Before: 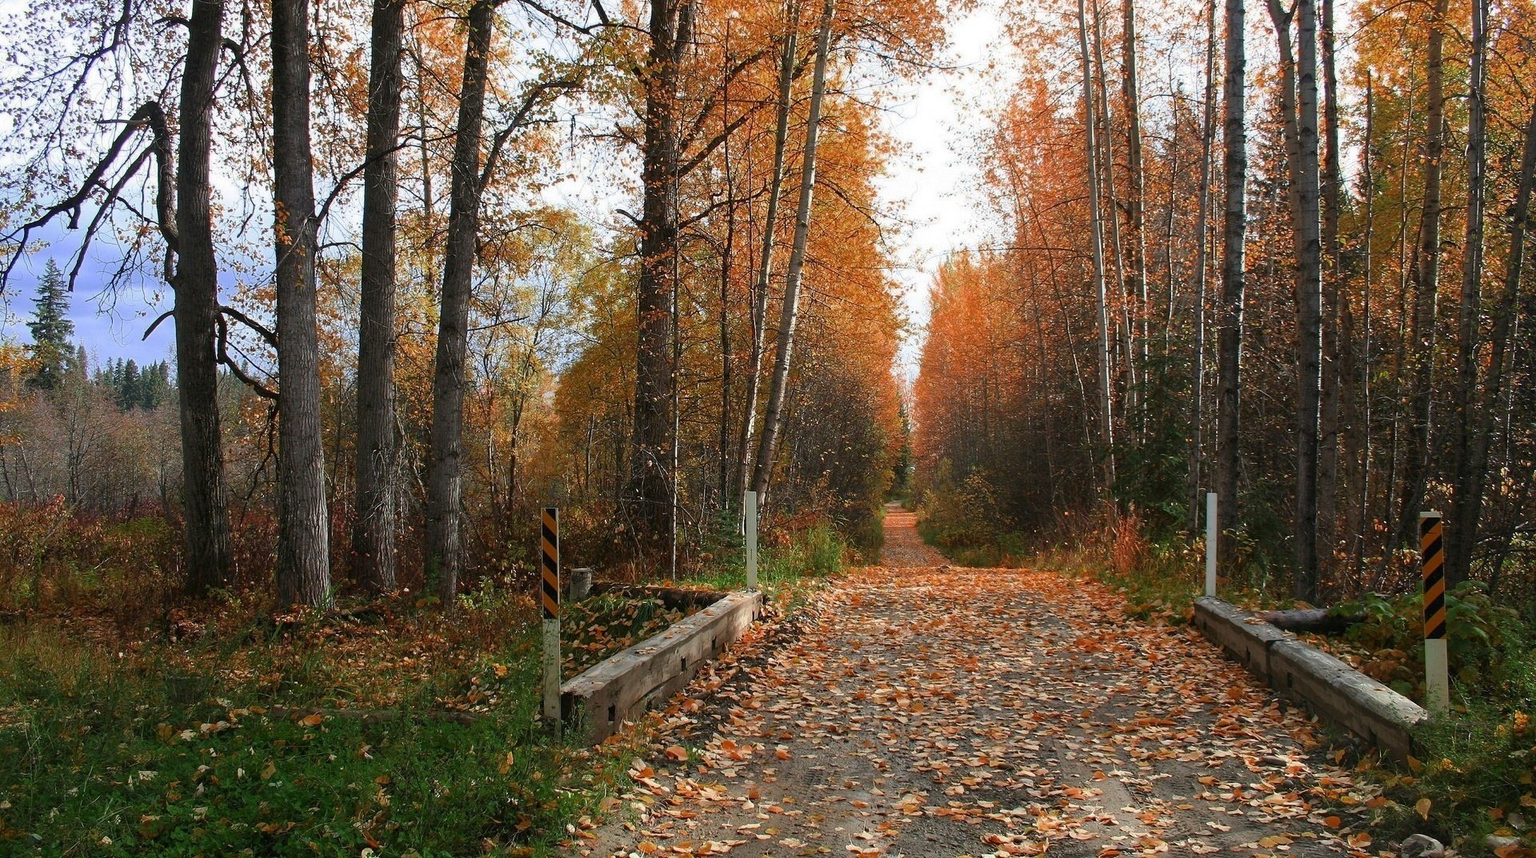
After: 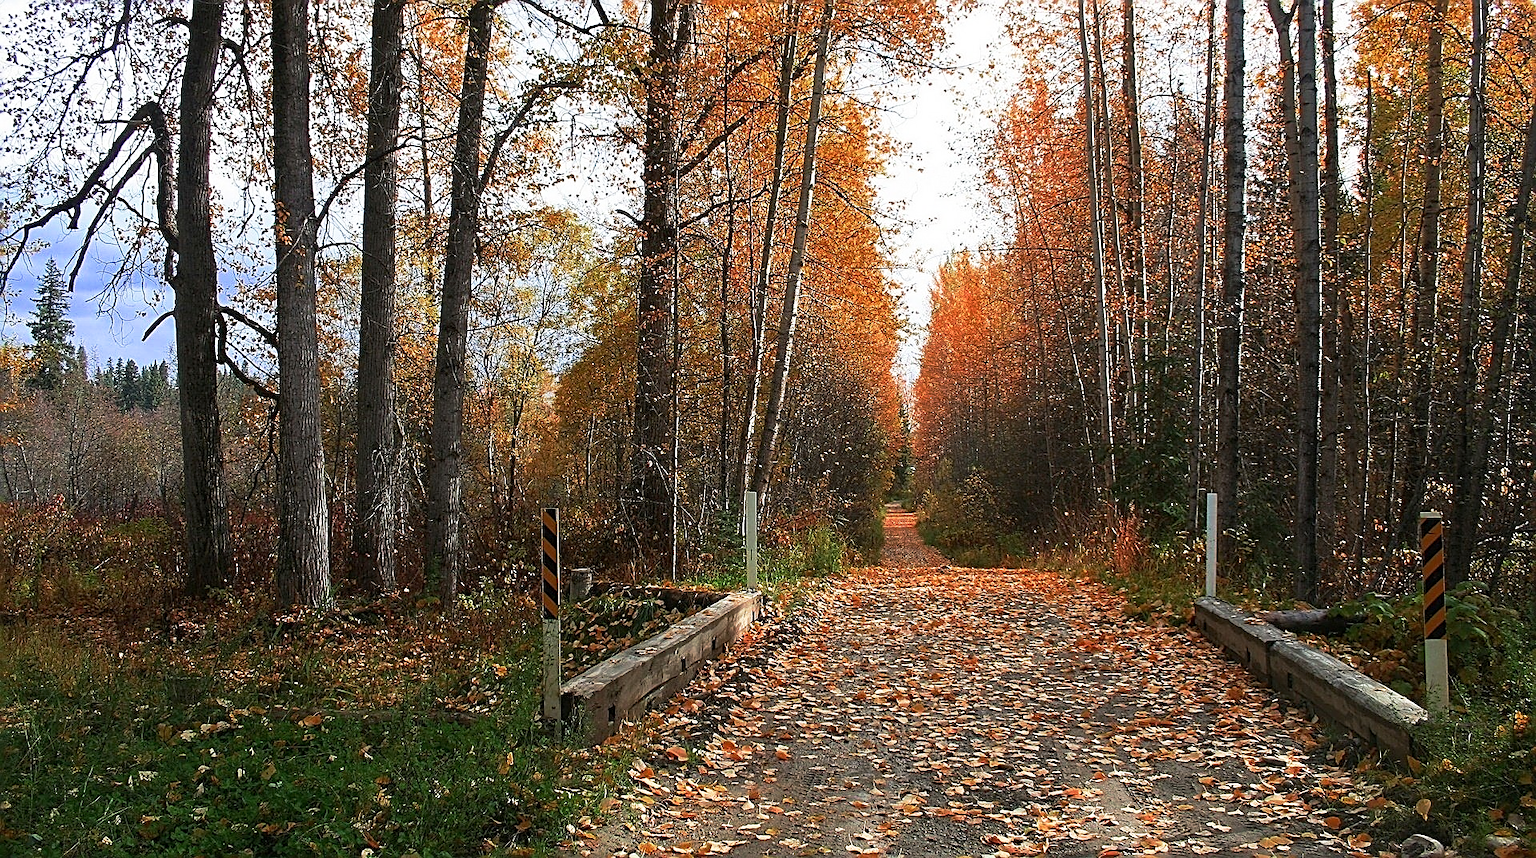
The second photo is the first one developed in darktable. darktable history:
shadows and highlights: shadows 2.92, highlights -17.92, soften with gaussian
sharpen: amount 0.994
base curve: curves: ch0 [(0, 0) (0.257, 0.25) (0.482, 0.586) (0.757, 0.871) (1, 1)], preserve colors none
